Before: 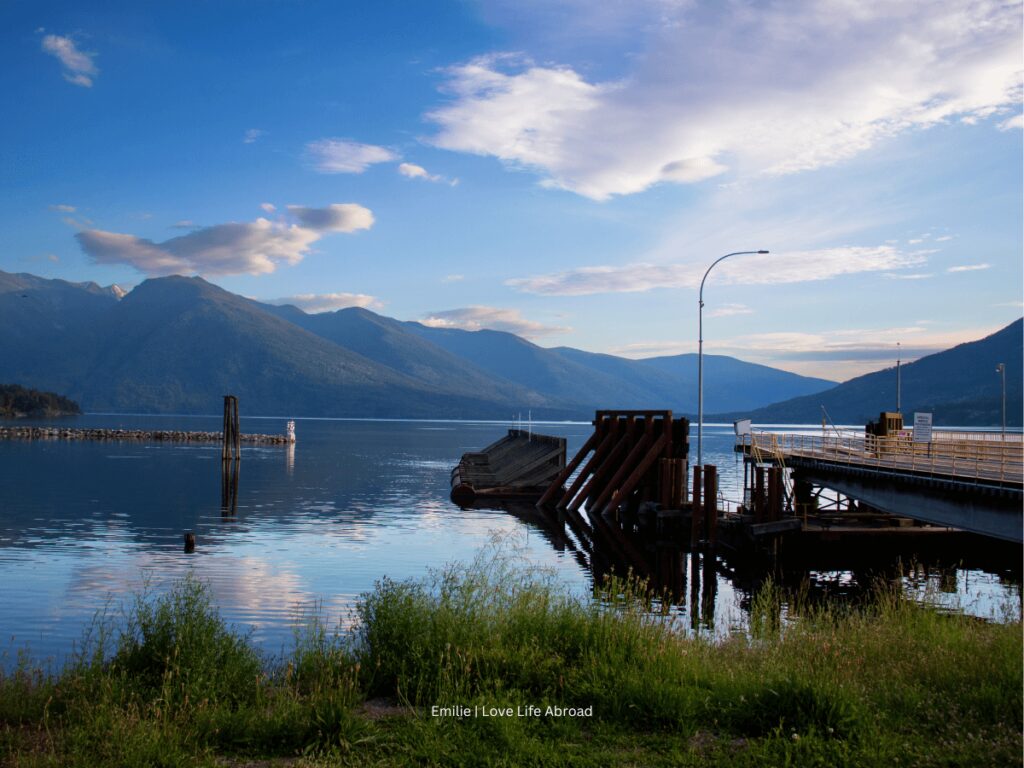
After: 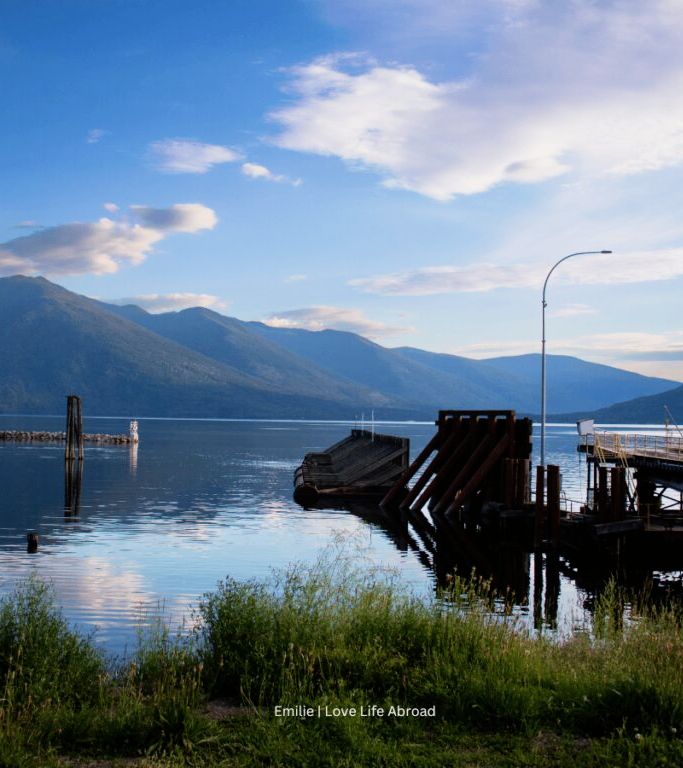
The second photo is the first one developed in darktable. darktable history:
tone equalizer: -8 EV -0.413 EV, -7 EV -0.417 EV, -6 EV -0.362 EV, -5 EV -0.24 EV, -3 EV 0.208 EV, -2 EV 0.307 EV, -1 EV 0.404 EV, +0 EV 0.428 EV
crop and rotate: left 15.366%, right 17.93%
filmic rgb: black relative exposure -14.2 EV, white relative exposure 3.38 EV, hardness 7.94, contrast 0.984
